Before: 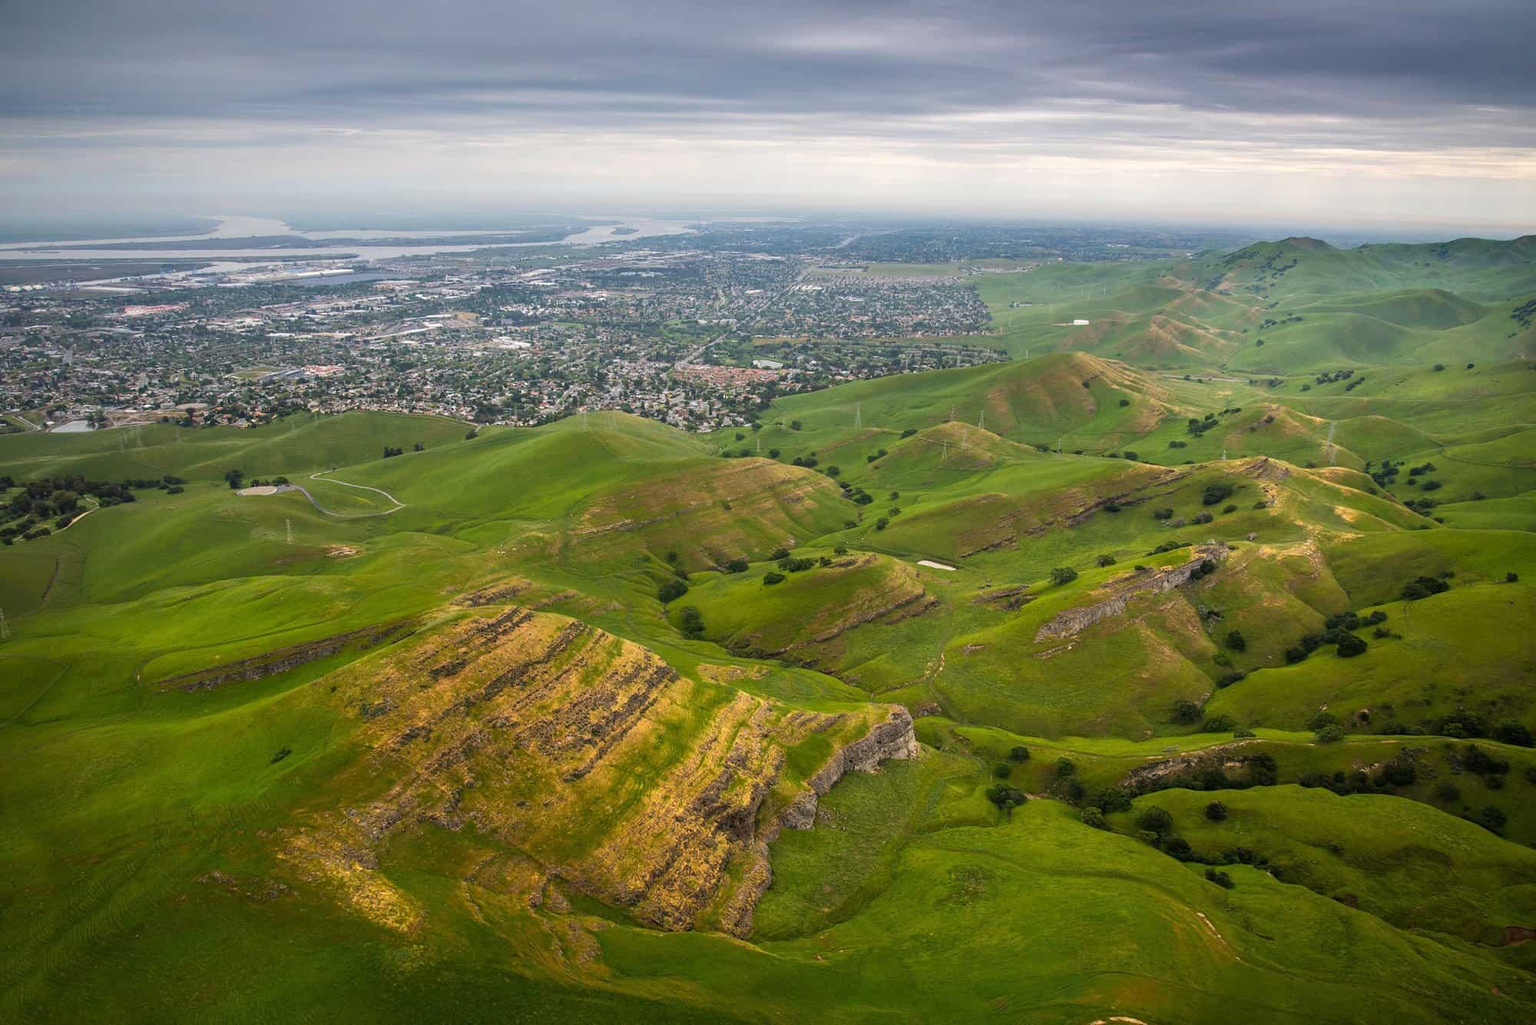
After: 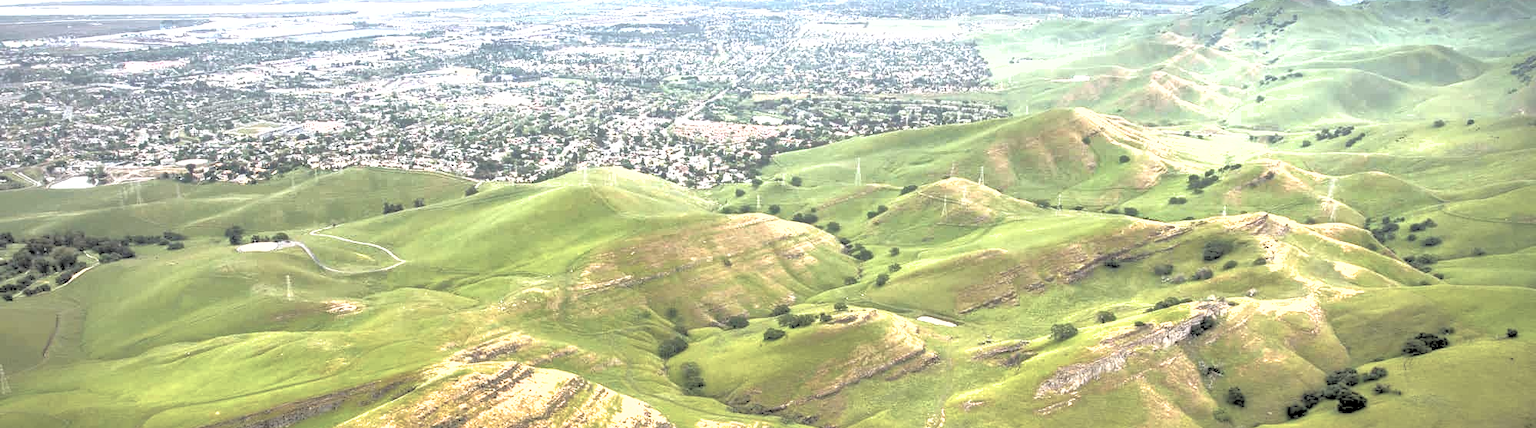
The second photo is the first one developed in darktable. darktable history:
crop and rotate: top 23.84%, bottom 34.294%
exposure: black level correction 0, exposure 1.741 EV, compensate exposure bias true, compensate highlight preservation false
shadows and highlights: on, module defaults
rgb levels: levels [[0.029, 0.461, 0.922], [0, 0.5, 1], [0, 0.5, 1]]
contrast brightness saturation: brightness 0.18, saturation -0.5
